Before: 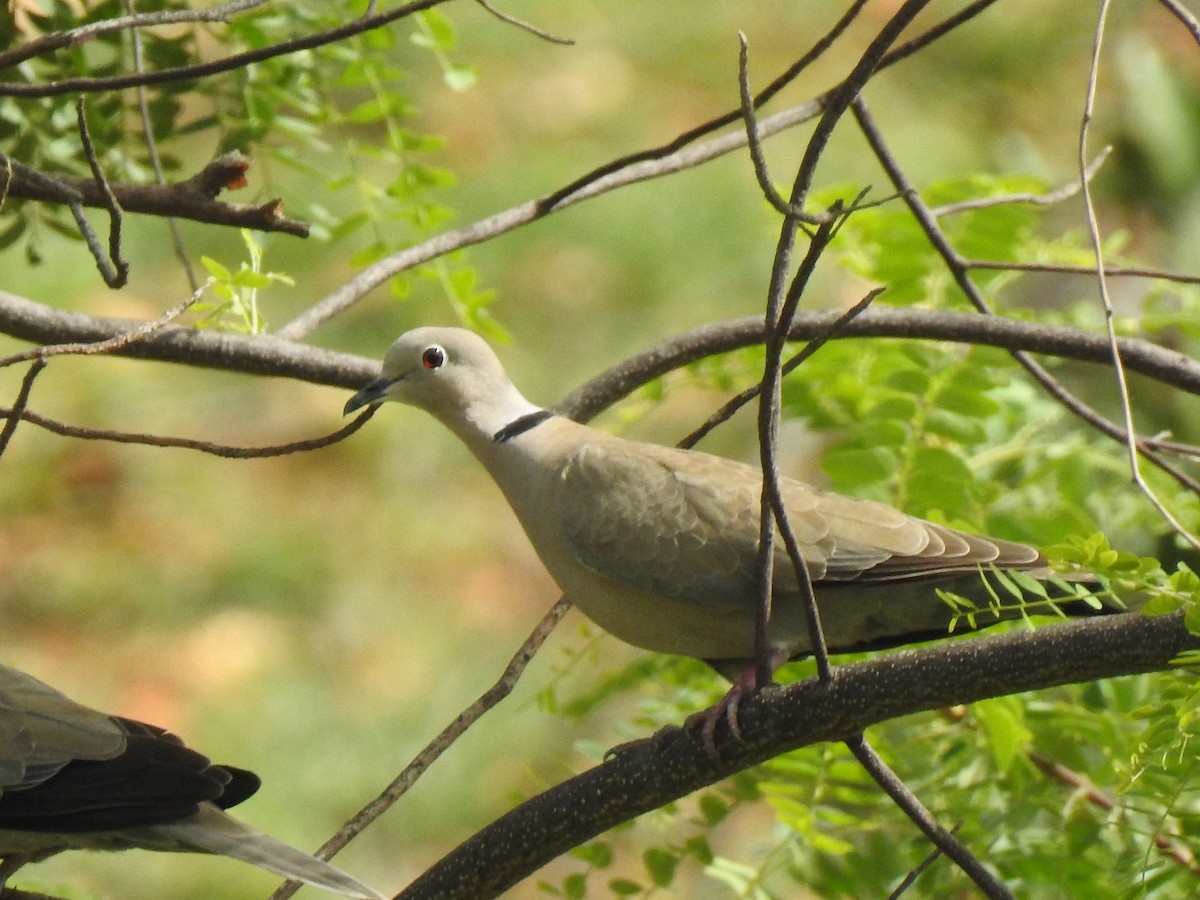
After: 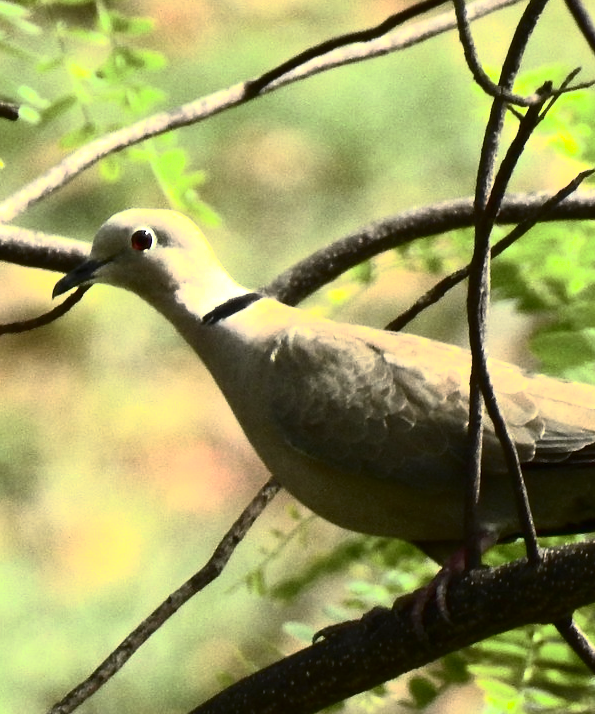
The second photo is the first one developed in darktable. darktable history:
crop and rotate: angle 0.012°, left 24.245%, top 13.143%, right 26.115%, bottom 7.495%
exposure: black level correction 0, exposure 0.698 EV, compensate highlight preservation false
contrast brightness saturation: contrast 0.499, saturation -0.082
base curve: curves: ch0 [(0, 0) (0.826, 0.587) (1, 1)], preserve colors none
